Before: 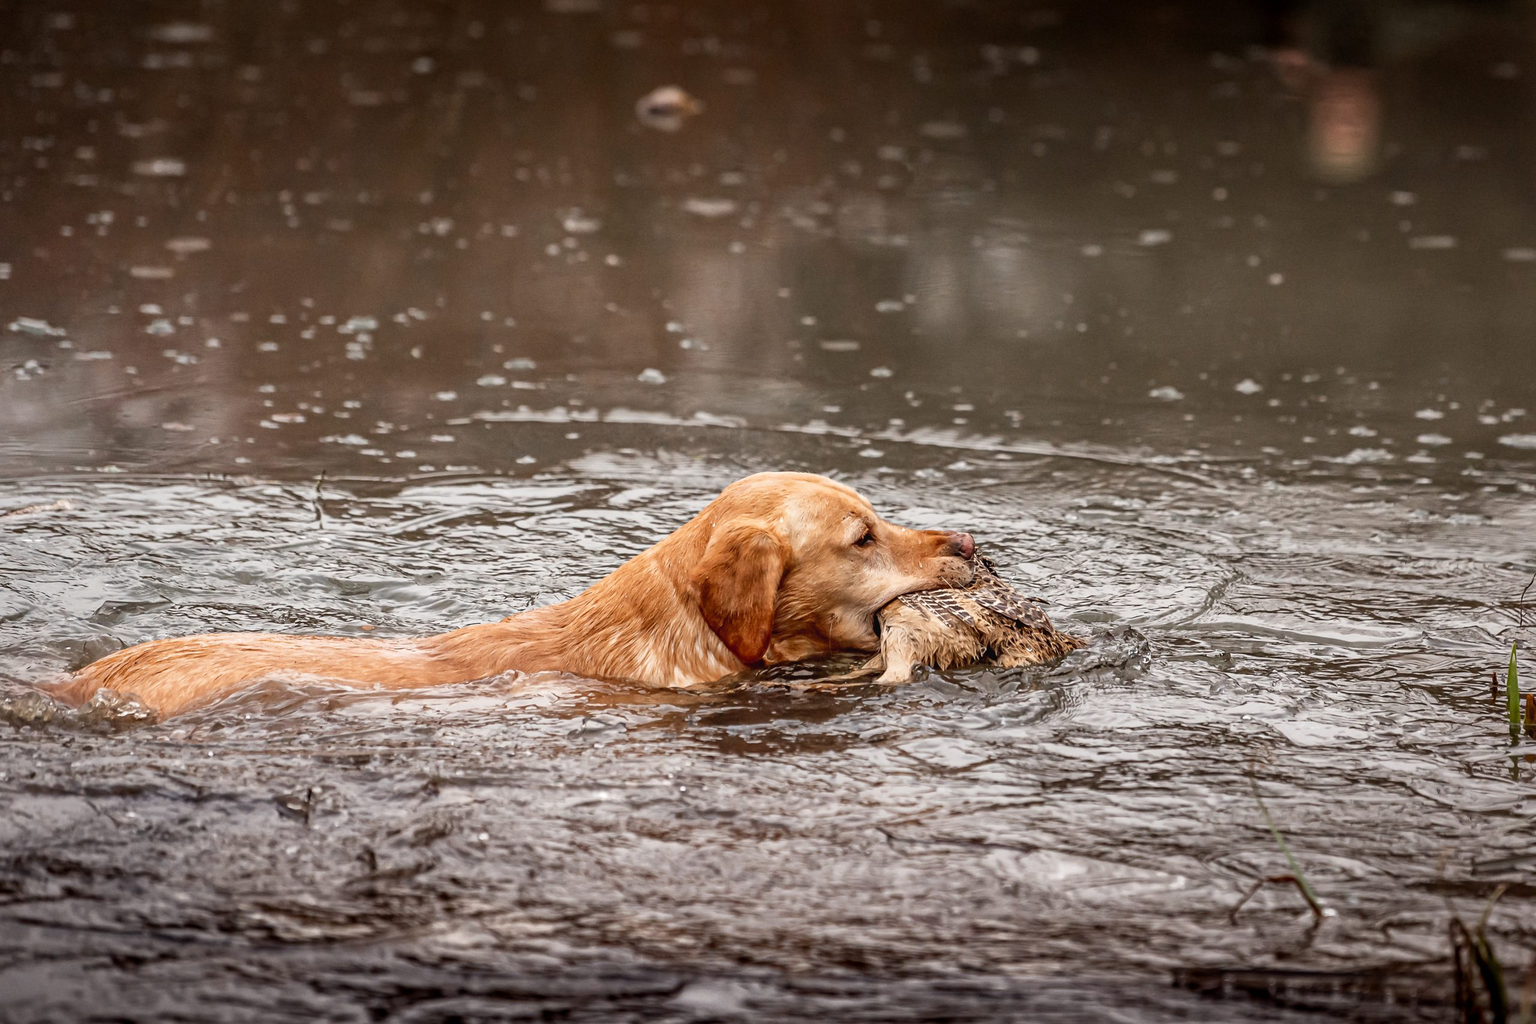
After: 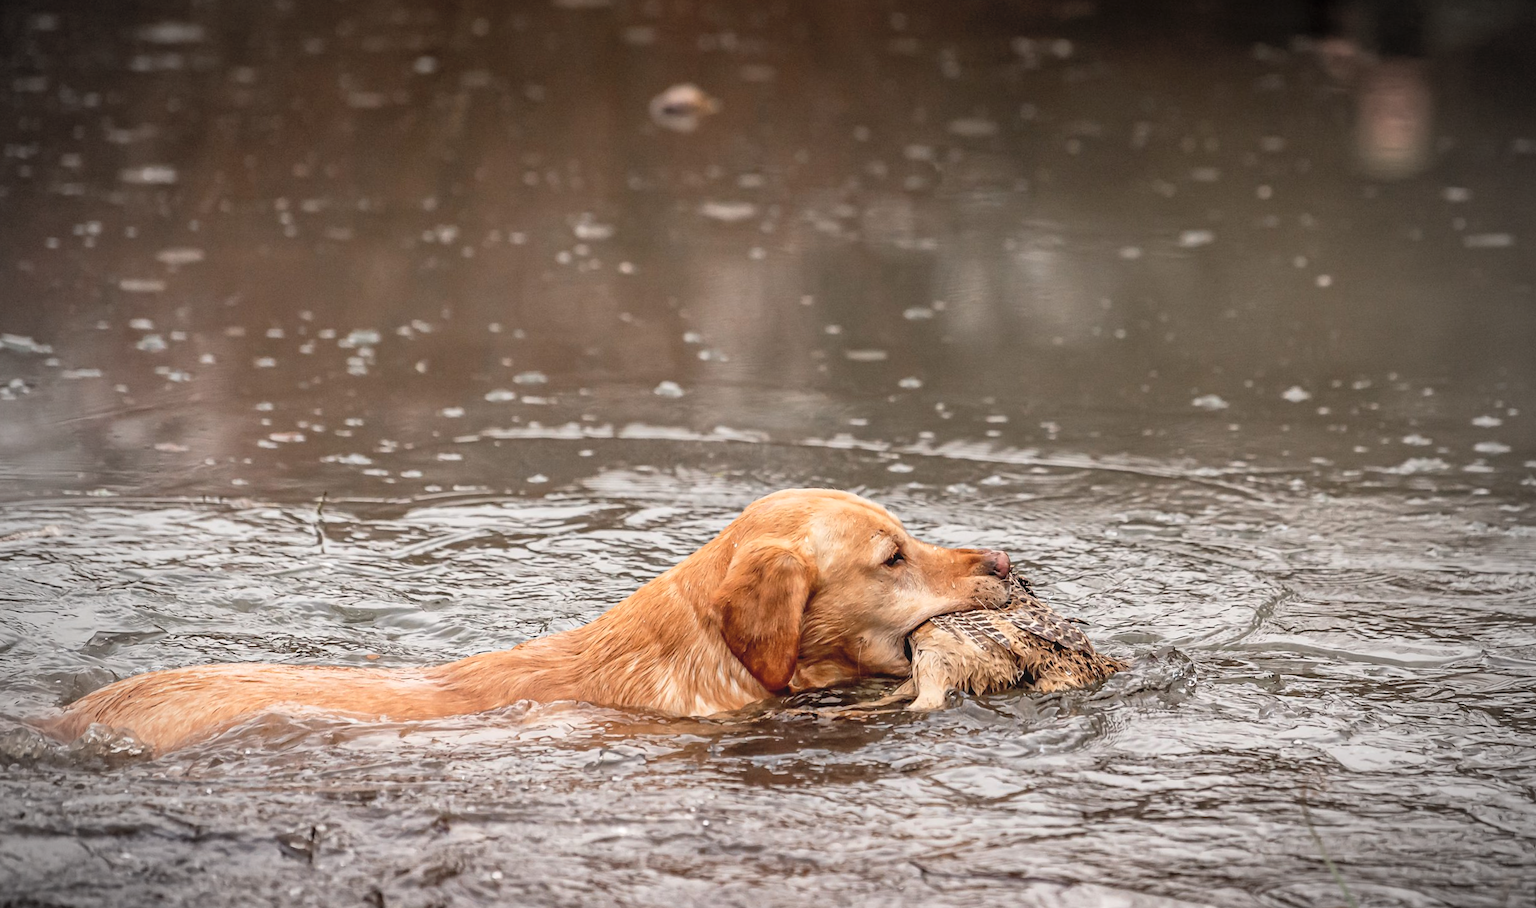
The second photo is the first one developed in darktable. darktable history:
contrast brightness saturation: brightness 0.151
tone equalizer: edges refinement/feathering 500, mask exposure compensation -1.57 EV, preserve details no
crop and rotate: angle 0.564°, left 0.237%, right 3.234%, bottom 14.341%
vignetting: fall-off start 75.56%, brightness -0.452, saturation -0.689, width/height ratio 1.085, unbound false
base curve: curves: ch0 [(0, 0) (0.303, 0.277) (1, 1)], preserve colors none
